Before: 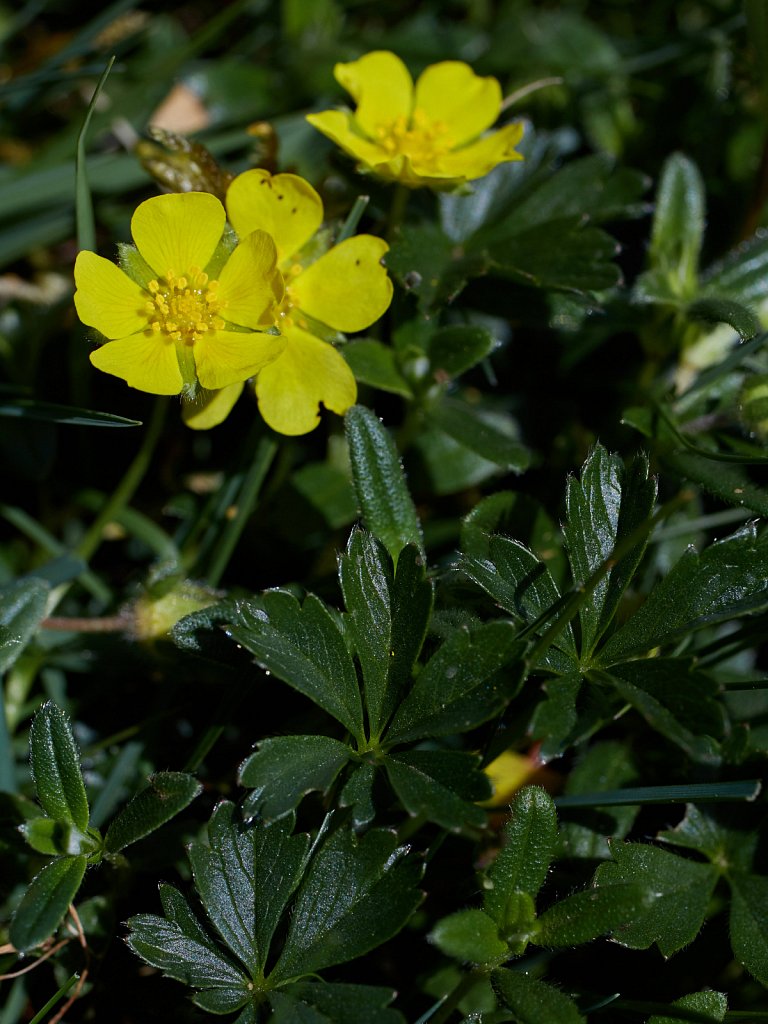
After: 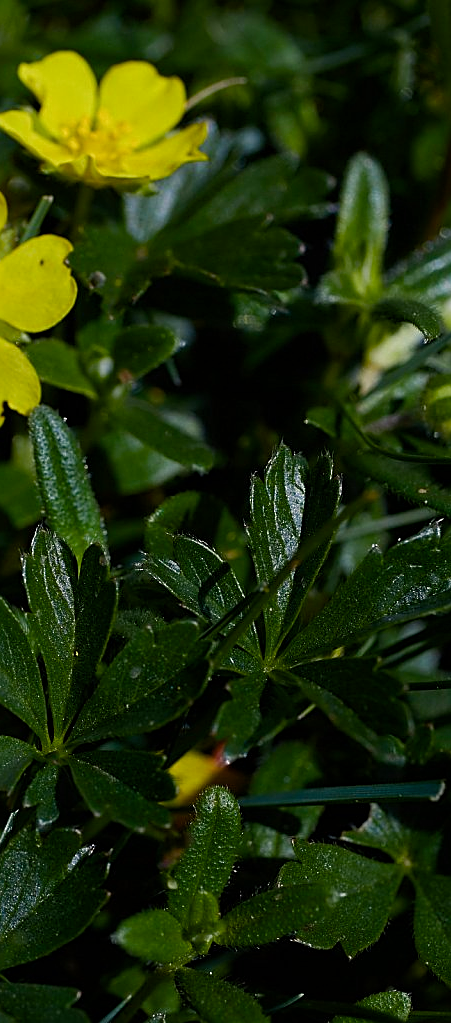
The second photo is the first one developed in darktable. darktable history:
crop: left 41.251%
sharpen: amount 0.495
color balance rgb: highlights gain › chroma 1.105%, highlights gain › hue 68.29°, linear chroma grading › global chroma 0.983%, perceptual saturation grading › global saturation 20%, perceptual saturation grading › highlights -24.841%, perceptual saturation grading › shadows 25.894%, contrast 4.248%
